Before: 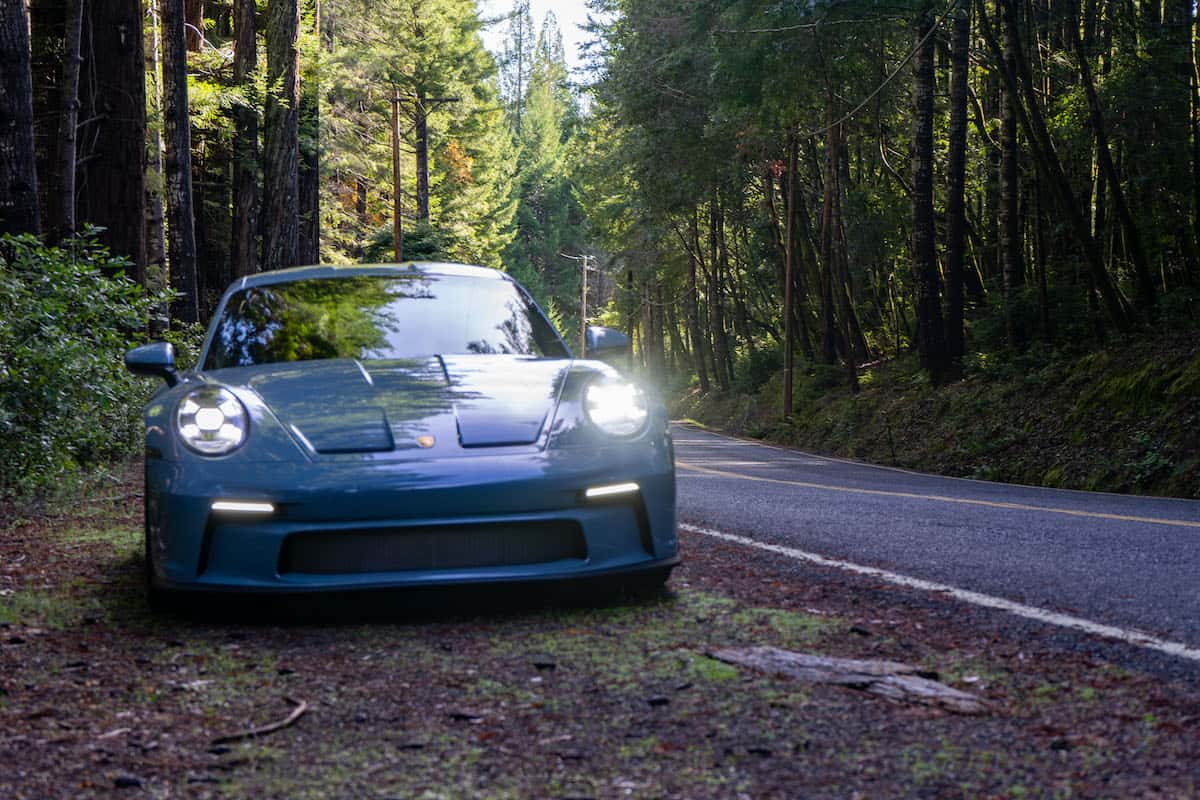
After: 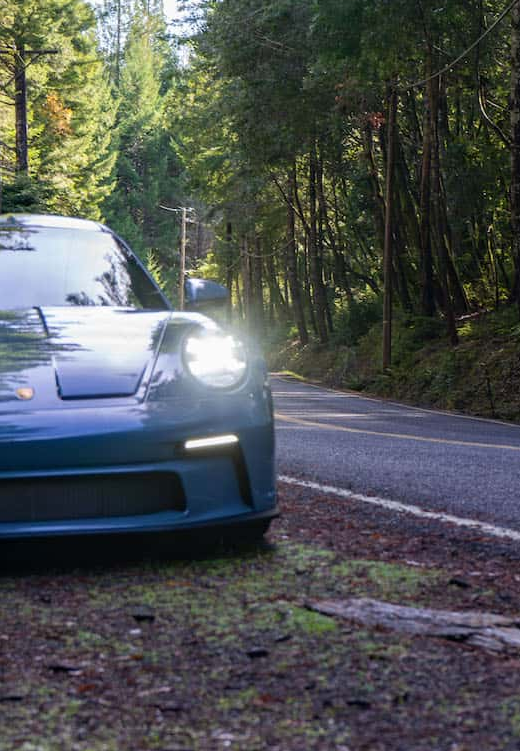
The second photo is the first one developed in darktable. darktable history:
white balance: red 1, blue 1
crop: left 33.452%, top 6.025%, right 23.155%
